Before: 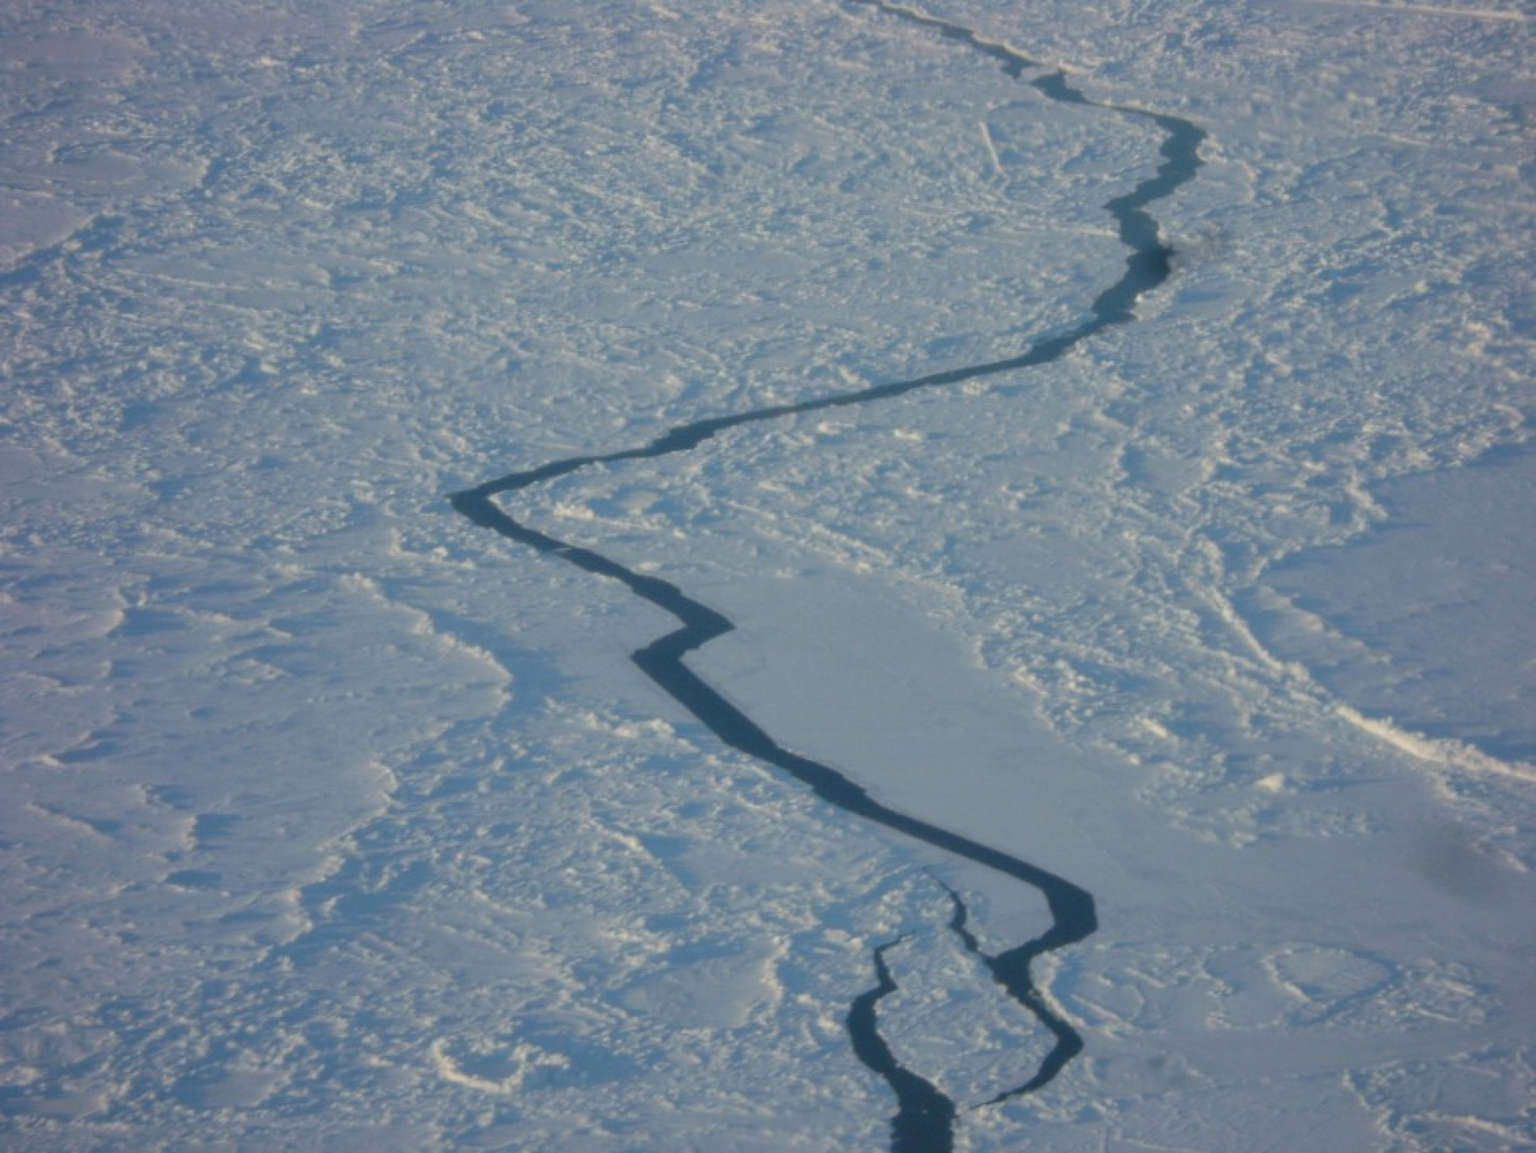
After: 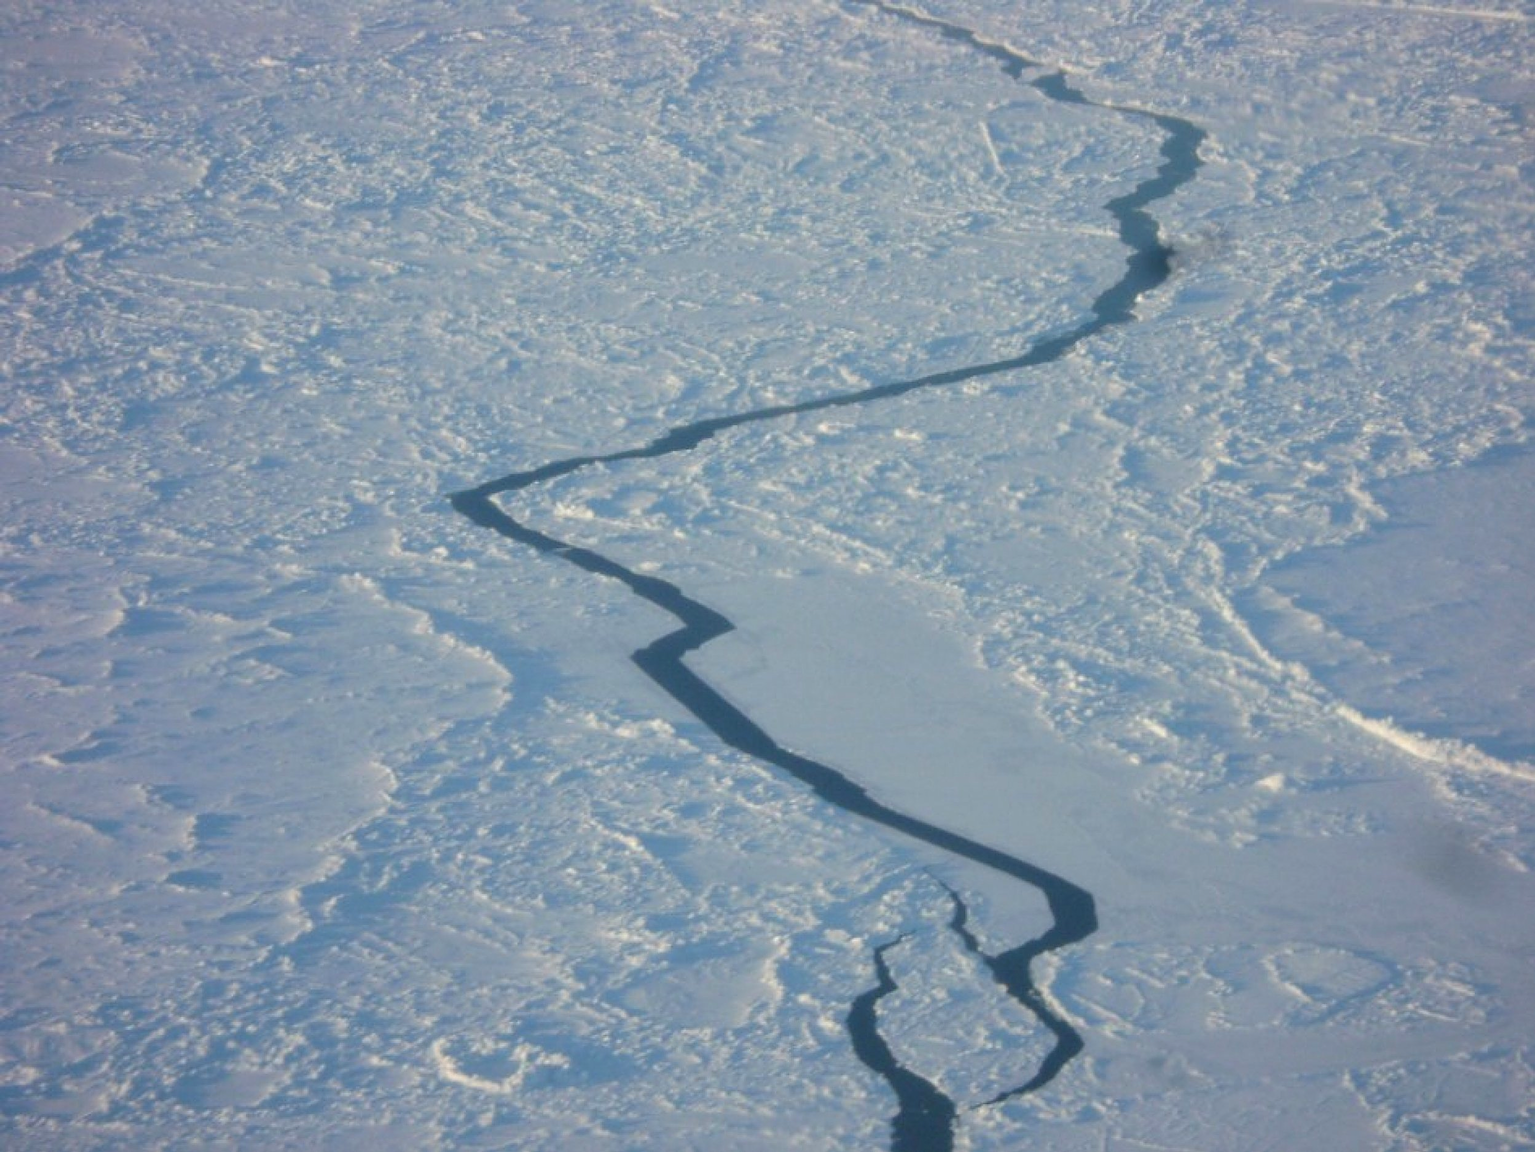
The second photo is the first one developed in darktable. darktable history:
sharpen: on, module defaults
exposure: black level correction 0, exposure 0.4 EV, compensate exposure bias true, compensate highlight preservation false
